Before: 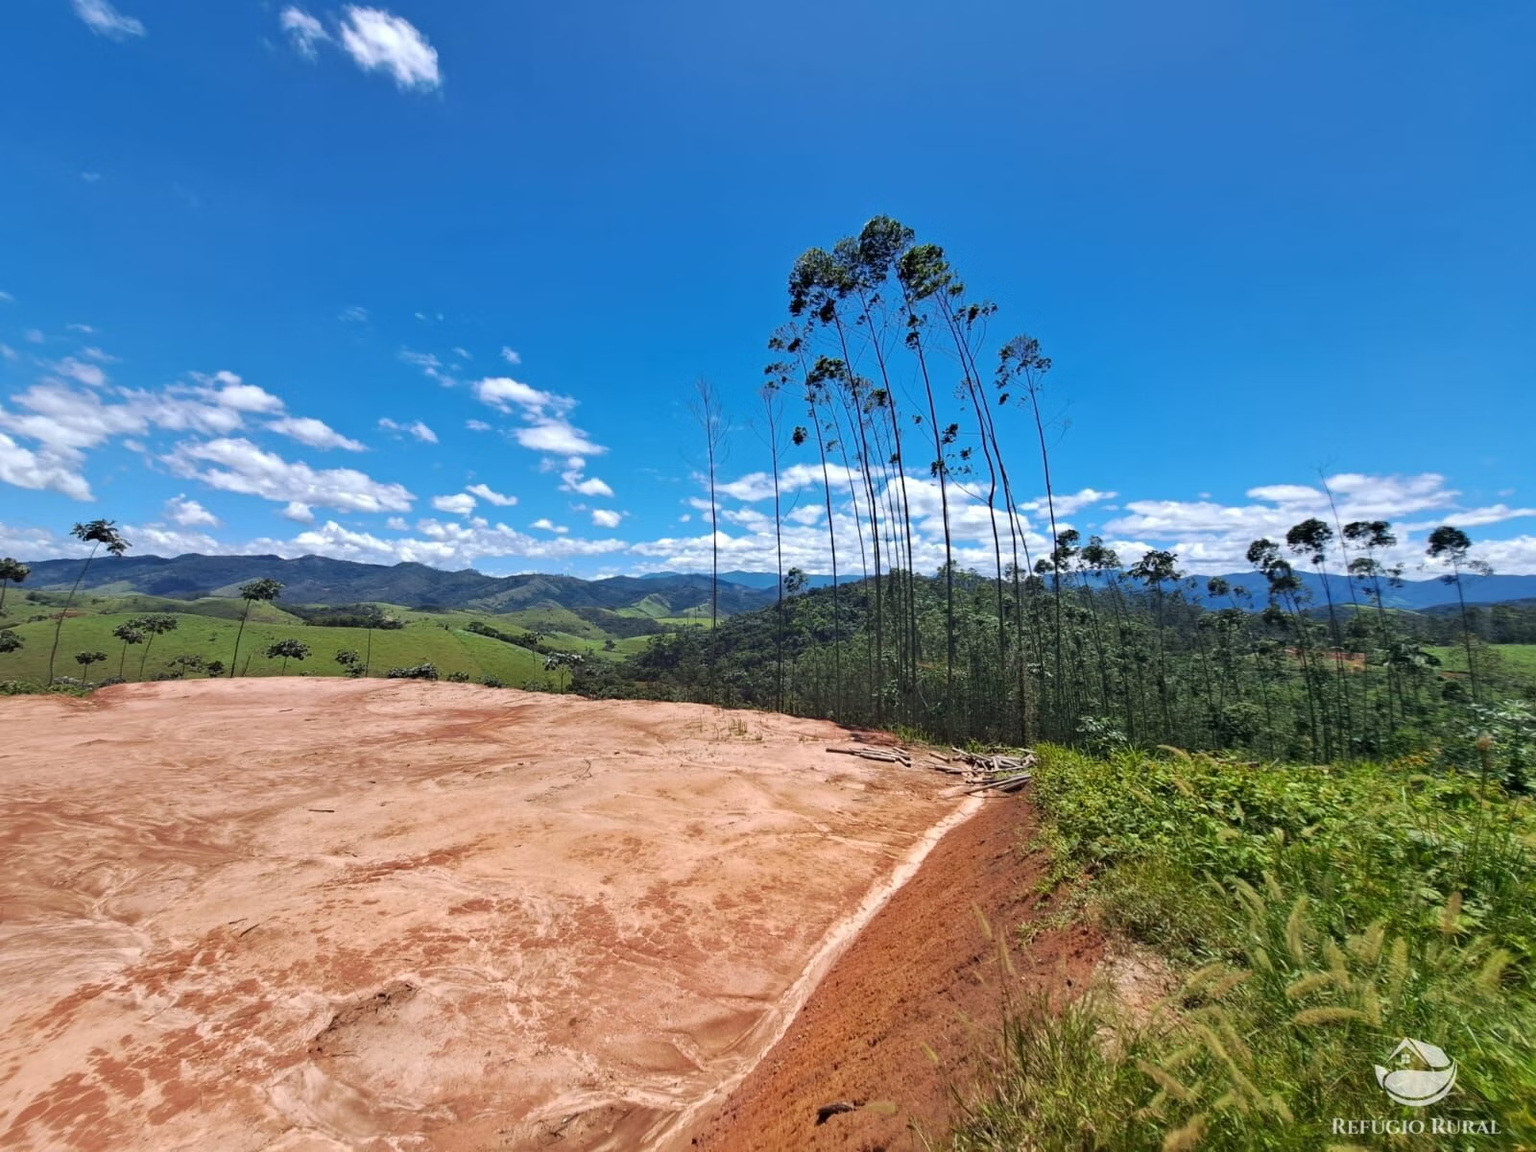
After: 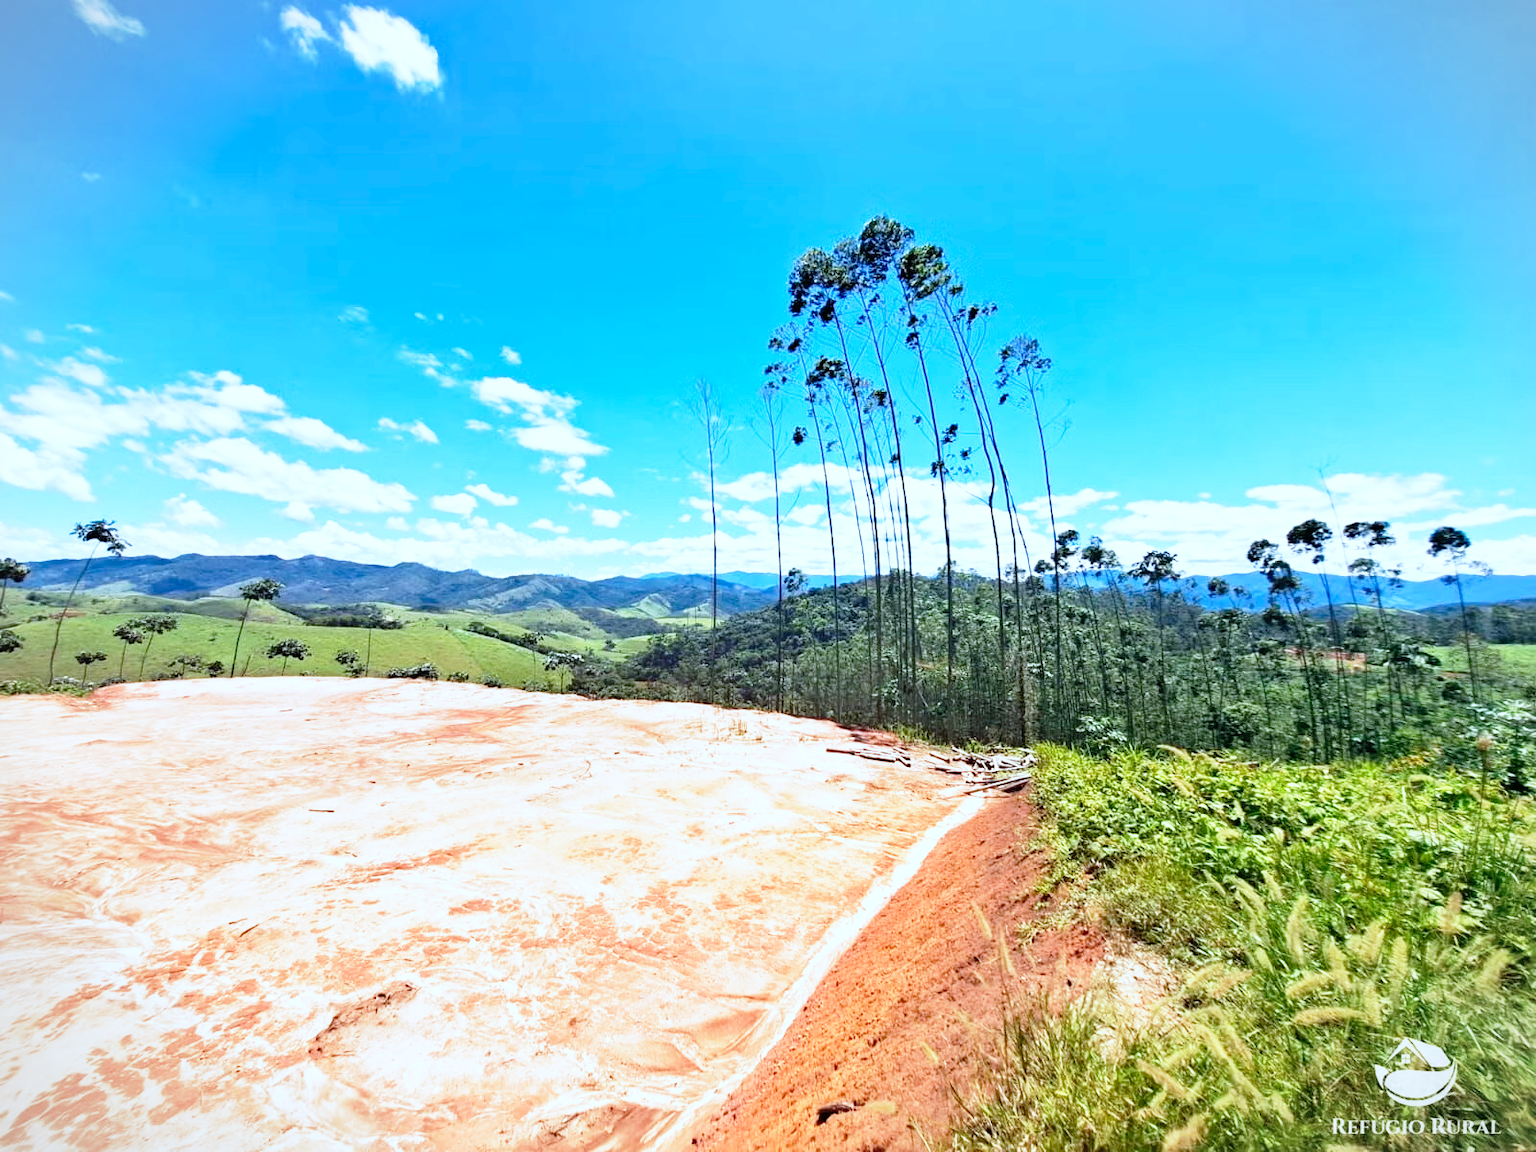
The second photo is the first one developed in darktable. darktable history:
vignetting: fall-off start 97.15%, brightness -0.29, width/height ratio 1.179
exposure: exposure 0.206 EV, compensate highlight preservation false
color correction: highlights a* -3.96, highlights b* -10.7
base curve: curves: ch0 [(0, 0) (0.012, 0.01) (0.073, 0.168) (0.31, 0.711) (0.645, 0.957) (1, 1)], preserve colors none
